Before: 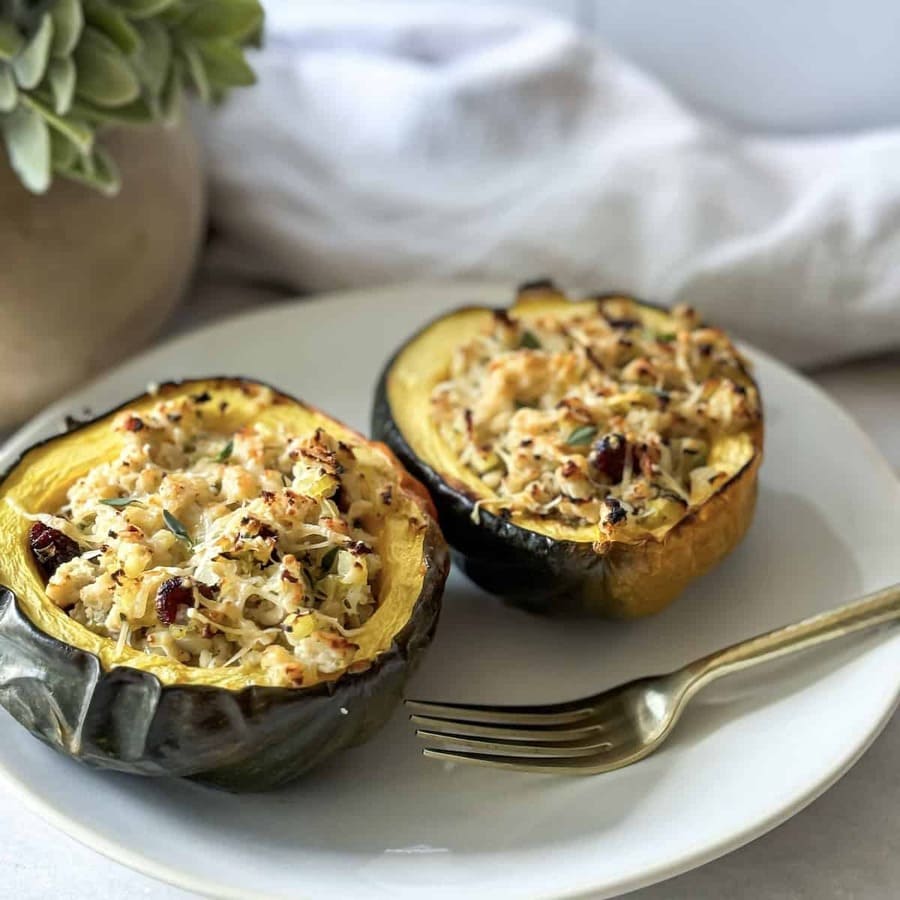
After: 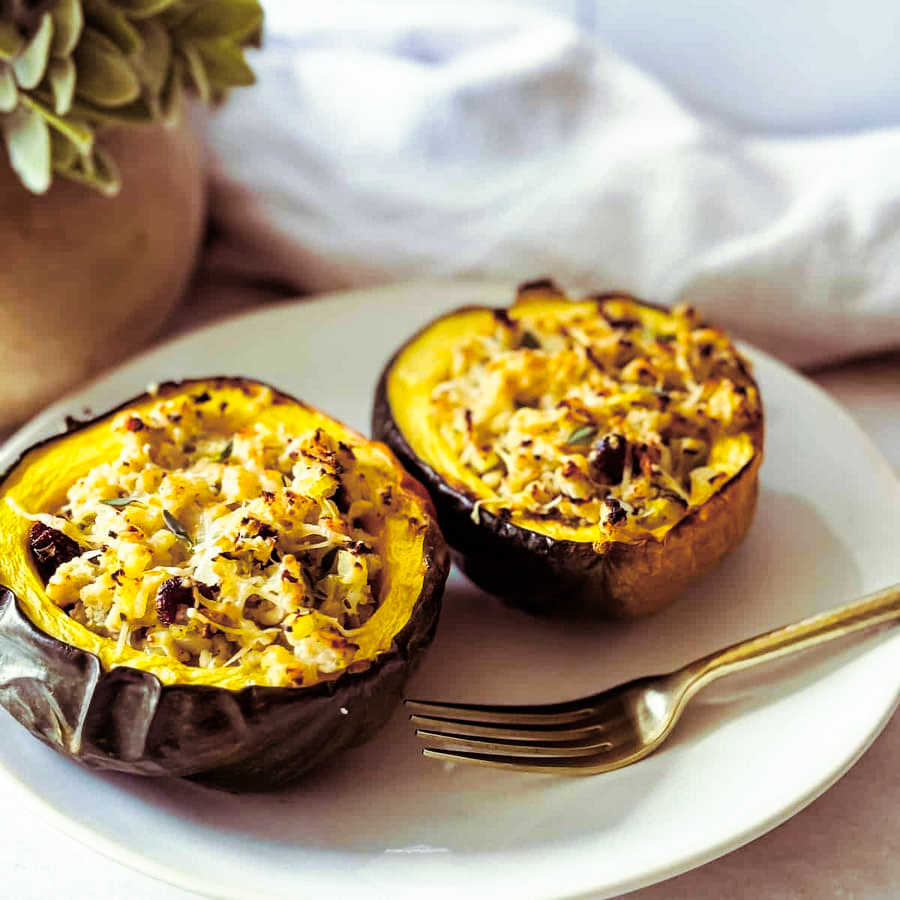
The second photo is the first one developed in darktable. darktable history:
split-toning: on, module defaults
color balance rgb: linear chroma grading › global chroma 15%, perceptual saturation grading › global saturation 30%
tone curve: curves: ch0 [(0, 0) (0.003, 0.004) (0.011, 0.006) (0.025, 0.011) (0.044, 0.017) (0.069, 0.029) (0.1, 0.047) (0.136, 0.07) (0.177, 0.121) (0.224, 0.182) (0.277, 0.257) (0.335, 0.342) (0.399, 0.432) (0.468, 0.526) (0.543, 0.621) (0.623, 0.711) (0.709, 0.792) (0.801, 0.87) (0.898, 0.951) (1, 1)], preserve colors none
